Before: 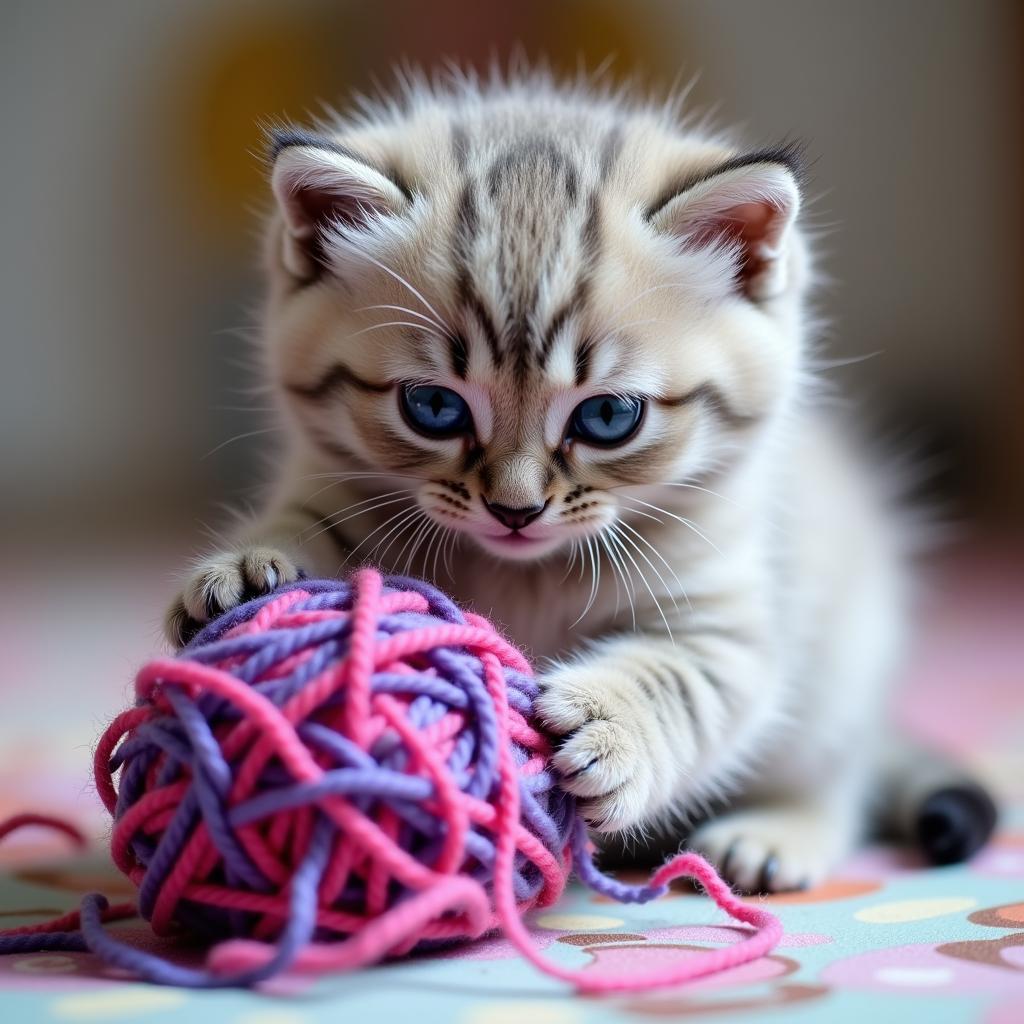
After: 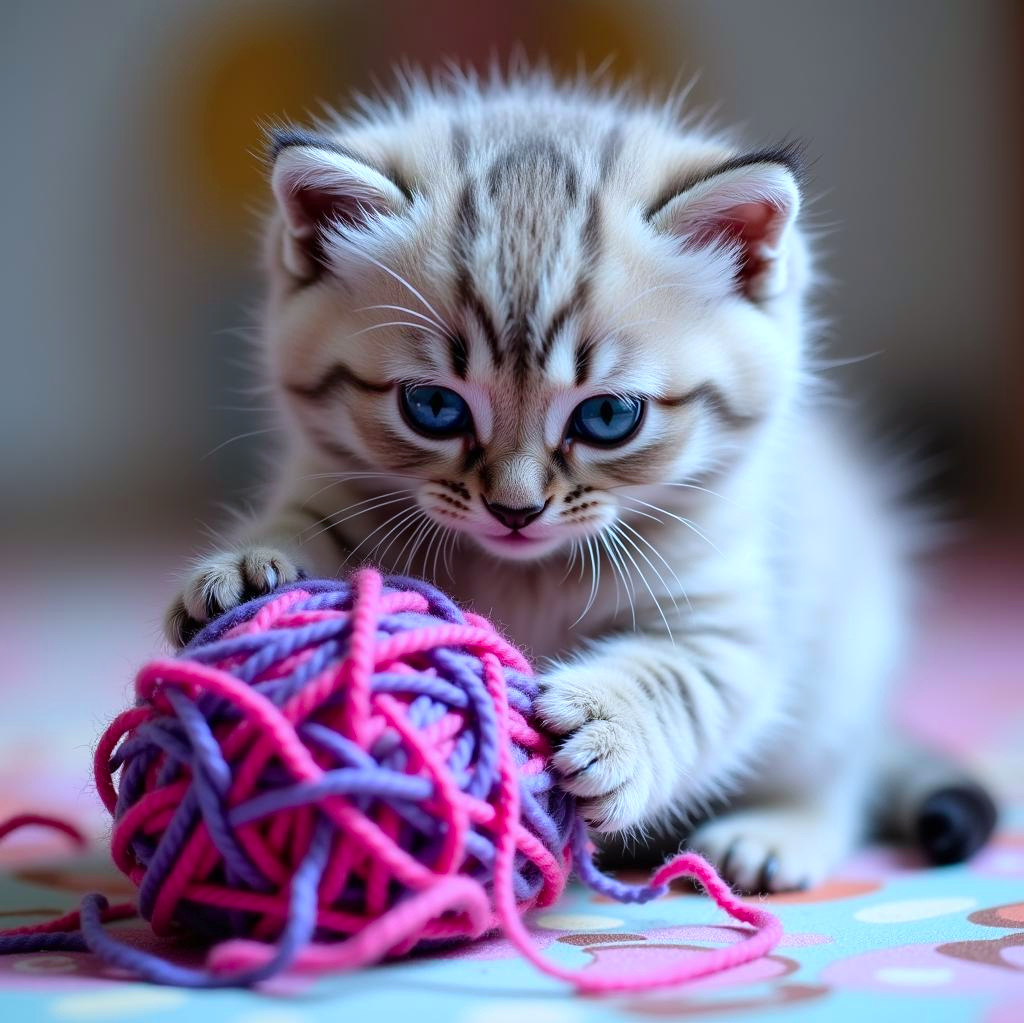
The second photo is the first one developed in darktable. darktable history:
crop: bottom 0.076%
color calibration: output R [0.946, 0.065, -0.013, 0], output G [-0.246, 1.264, -0.017, 0], output B [0.046, -0.098, 1.05, 0], illuminant custom, x 0.371, y 0.382, temperature 4282.35 K
